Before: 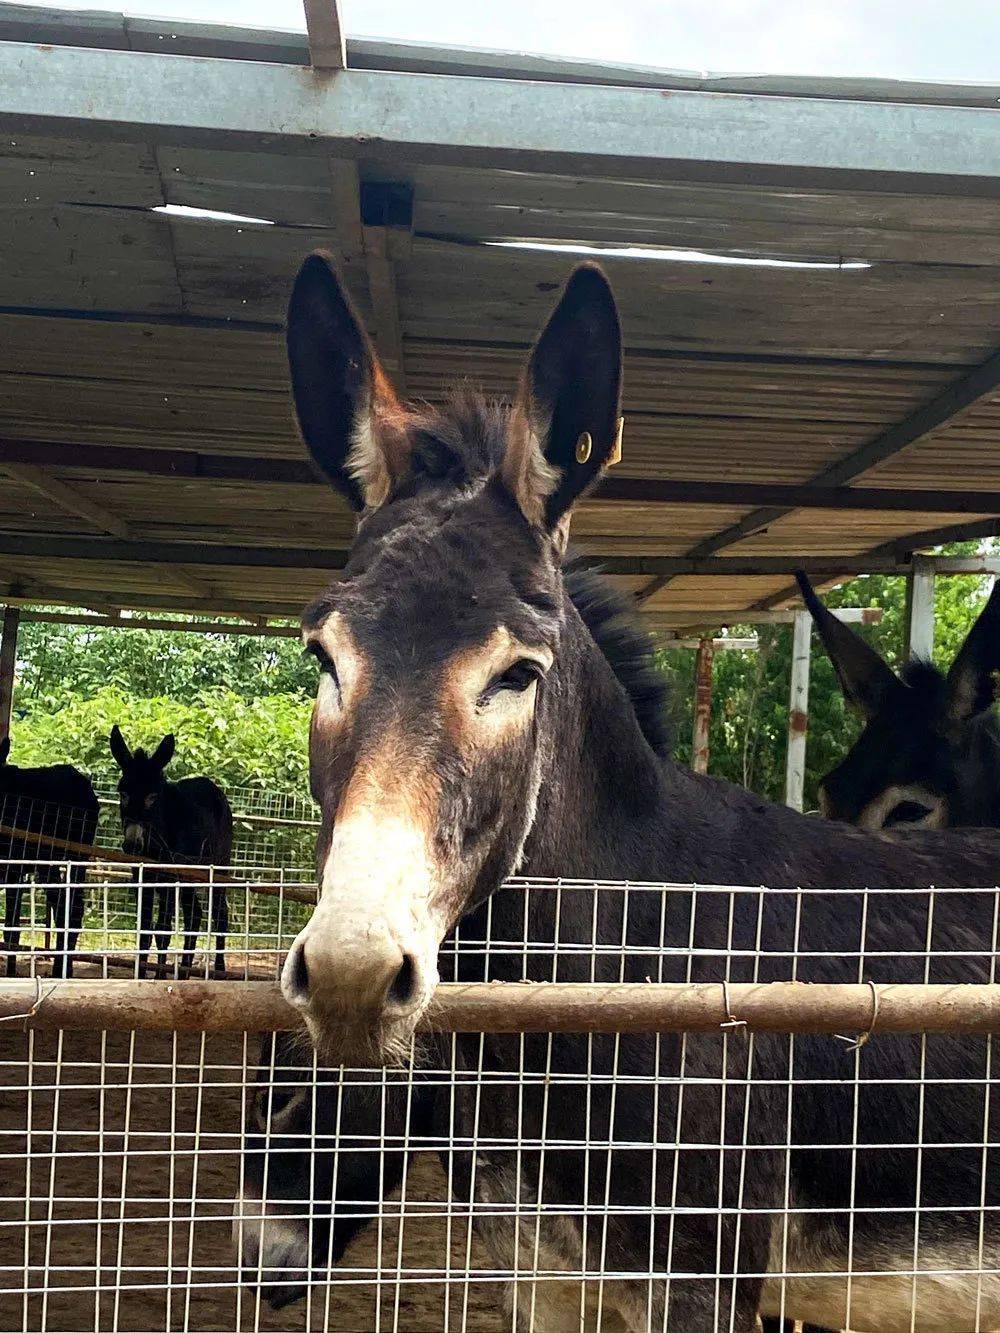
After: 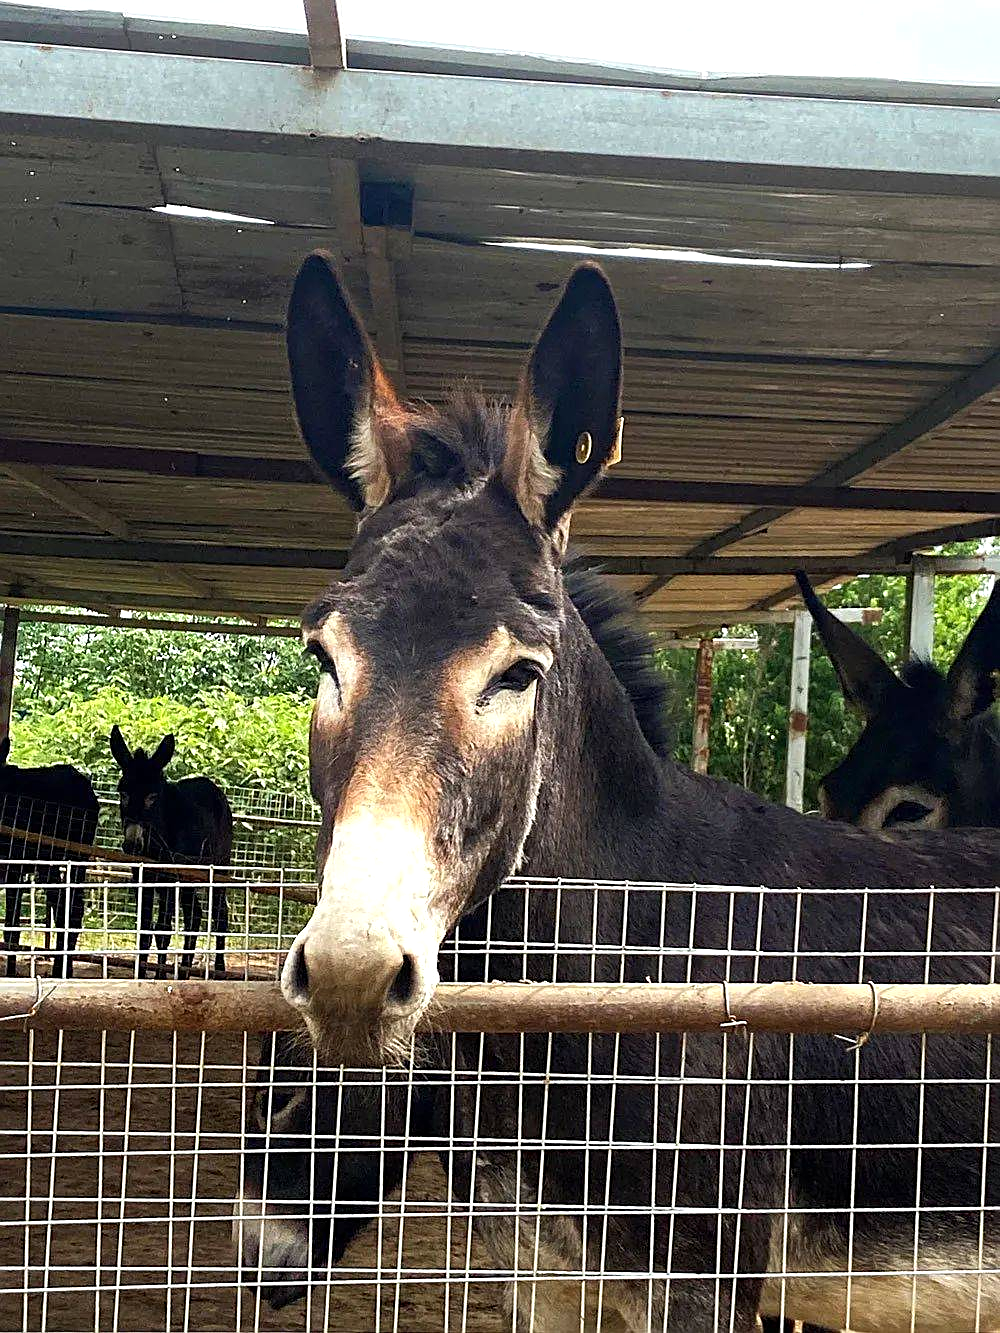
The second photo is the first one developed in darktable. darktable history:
exposure: exposure 0.236 EV, compensate highlight preservation false
sharpen: on, module defaults
